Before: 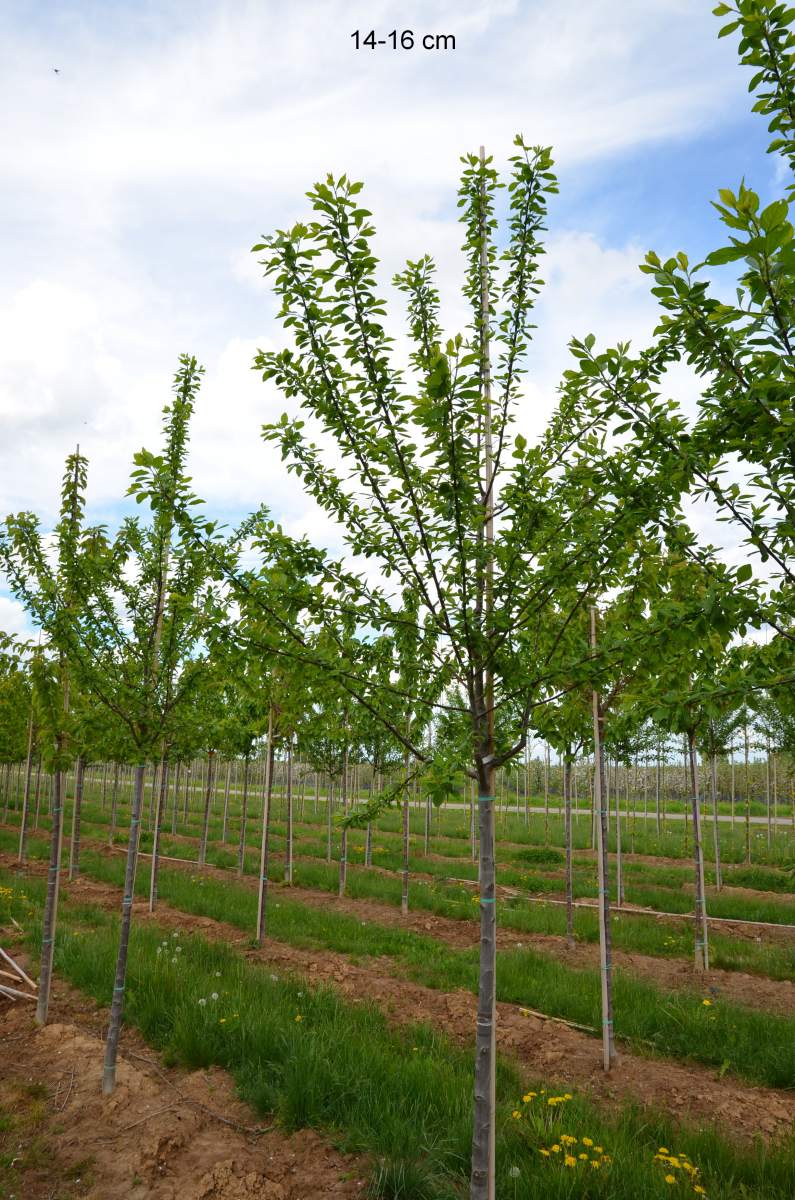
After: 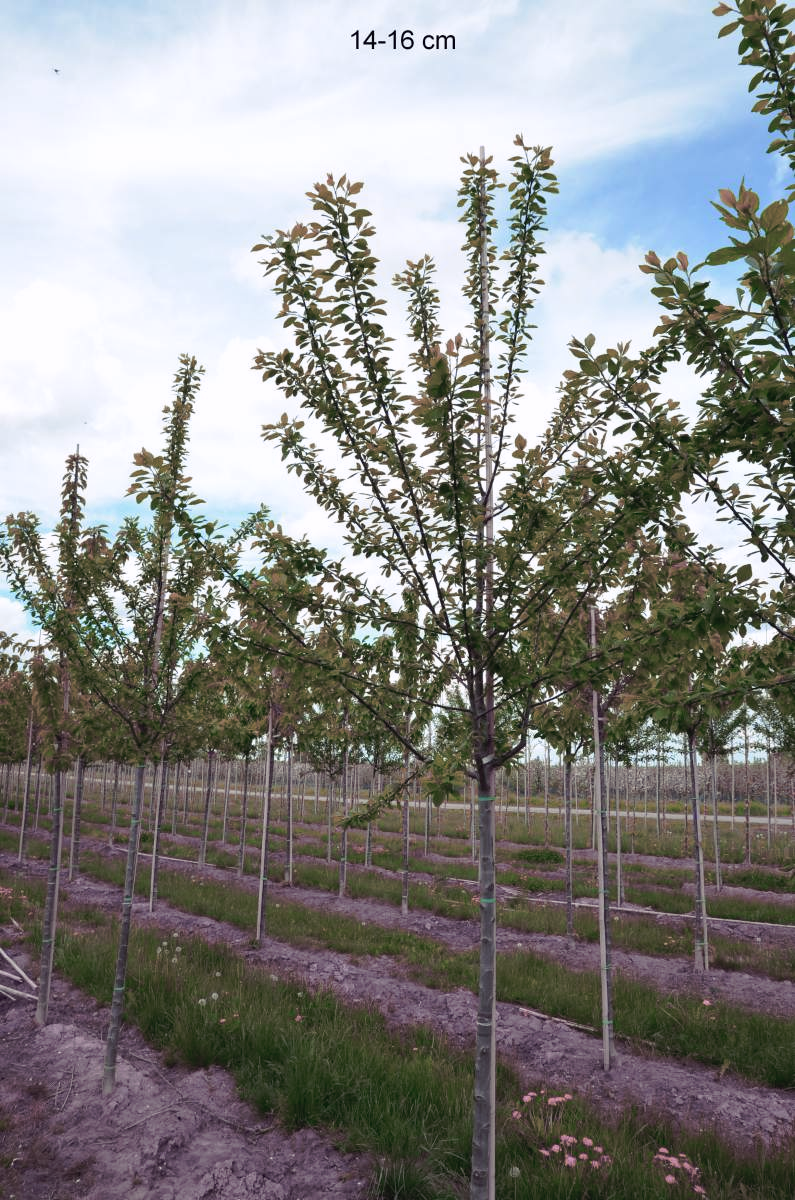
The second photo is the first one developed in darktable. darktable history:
tone curve: curves: ch0 [(0, 0) (0.003, 0.013) (0.011, 0.017) (0.025, 0.028) (0.044, 0.049) (0.069, 0.07) (0.1, 0.103) (0.136, 0.143) (0.177, 0.186) (0.224, 0.232) (0.277, 0.282) (0.335, 0.333) (0.399, 0.405) (0.468, 0.477) (0.543, 0.54) (0.623, 0.627) (0.709, 0.709) (0.801, 0.798) (0.898, 0.902) (1, 1)], preserve colors none
color look up table: target L [79.29, 91.38, 92.16, 85.12, 84.24, 87.51, 89.29, 81.94, 72.71, 66.46, 62.64, 56.2, 51.28, 56.76, 31.4, 30.64, 22.58, 4.503, 200.19, 79.56, 87.47, 89.05, 77.03, 73.41, 51.94, 71.06, 49.71, 65.09, 58.44, 51.5, 45.3, 15.19, 80.52, 75.33, 76.94, 64.47, 59.4, 49.38, 48.41, 49.37, 40.67, 26.65, 14.33, 88.6, 80.06, 78.11, 60.47, 56.5, 40.61], target a [23.59, 10.98, -26.19, -63.31, -76.11, 1.618, -8.48, -35.07, -60.63, -64.86, -35.18, 0.74, 21.2, 0.672, -28.21, -37.28, 9.643, 1.669, 0, 23.89, 18.74, 6.585, 17.28, 24.93, 55.76, 15.9, 11.31, 12.59, 16.89, 26.54, 7.963, 15.33, 20.1, 47.91, 23.41, 36.93, 15.14, 44.24, 78.71, 10.31, 29.71, 58.09, 37.4, -51.94, -11.23, -18.82, -4.531, -35.96, -5.461], target b [18.99, -2.687, 22.09, 20.01, 79.15, 1.203, 60.89, 37.86, 39.02, 62.2, 17.93, 36.12, 2.51, 2.404, 3.851, 34.82, 4.418, -0.022, 0, -2.806, -10.53, -13.14, -26.35, -20.69, -64.91, -42.95, -2.885, -25.49, -35.54, -37.28, -17.33, -22.32, -26.38, -35.07, -23.16, -43.17, -45.12, -32.15, -52.3, -12.15, -74.99, -77.62, -34.35, -9.947, -12.27, -30.77, -60.17, -9.718, -34.61], num patches 49
